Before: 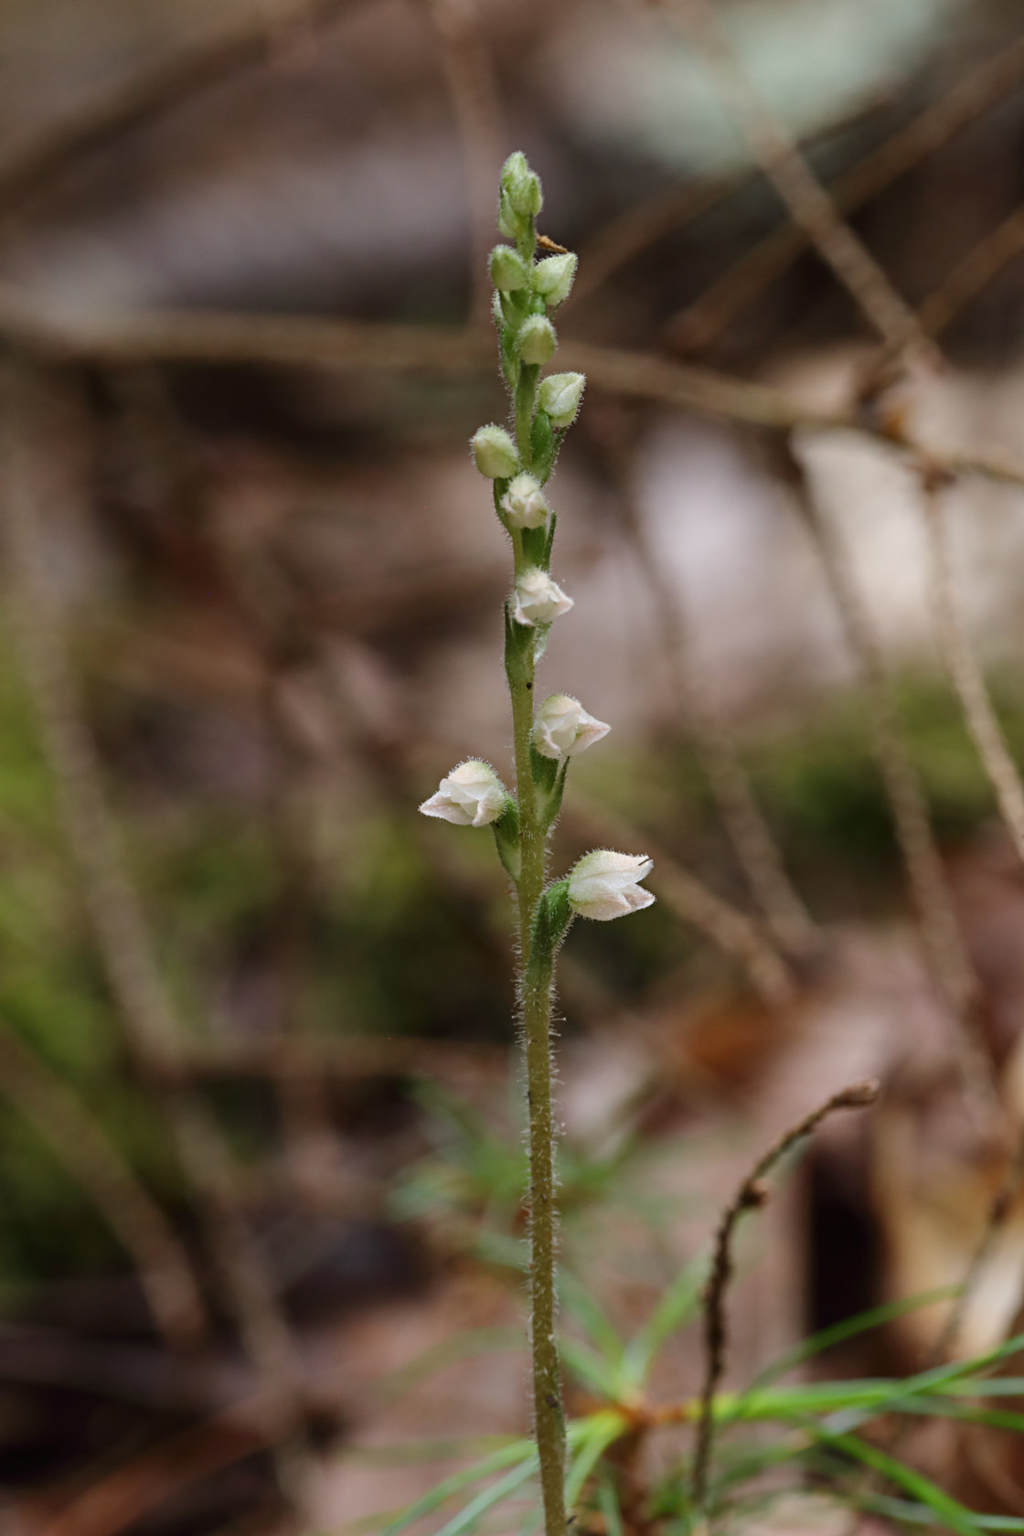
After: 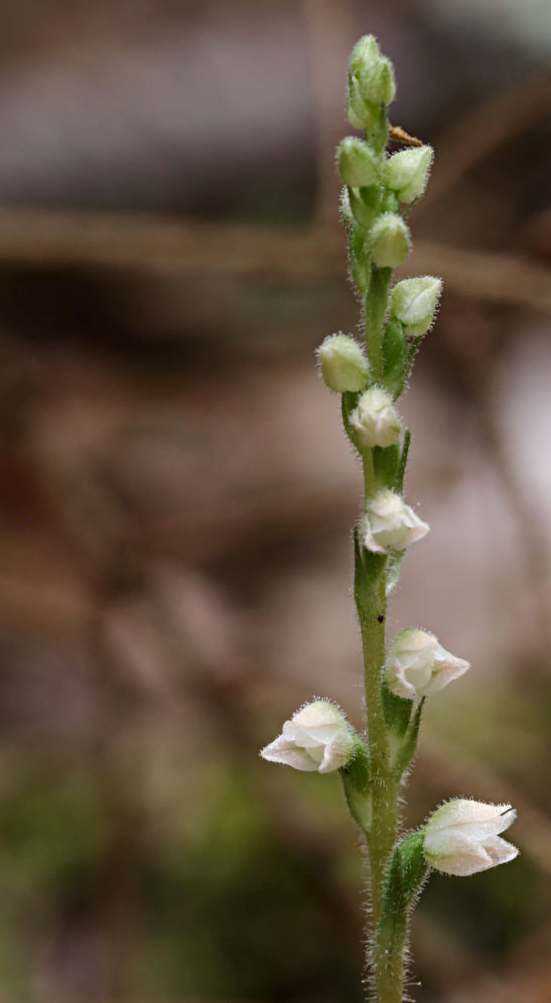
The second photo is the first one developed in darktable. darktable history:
crop: left 17.757%, top 7.8%, right 32.962%, bottom 32.442%
exposure: black level correction 0.002, exposure 0.15 EV, compensate exposure bias true, compensate highlight preservation false
